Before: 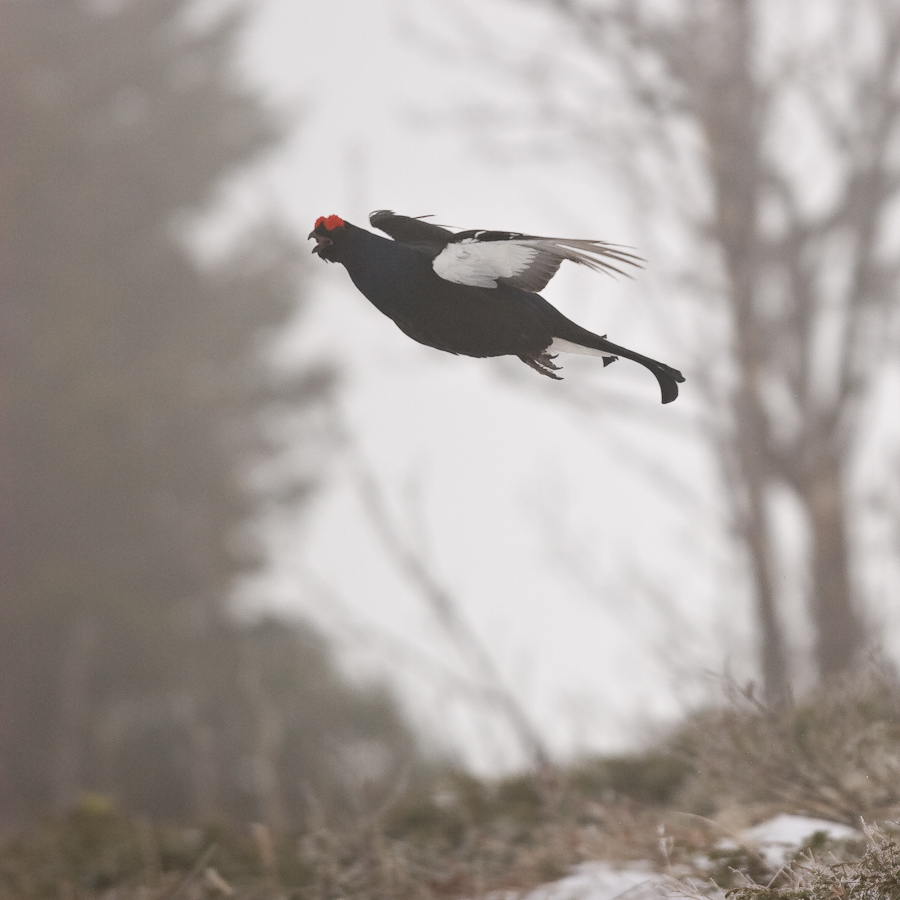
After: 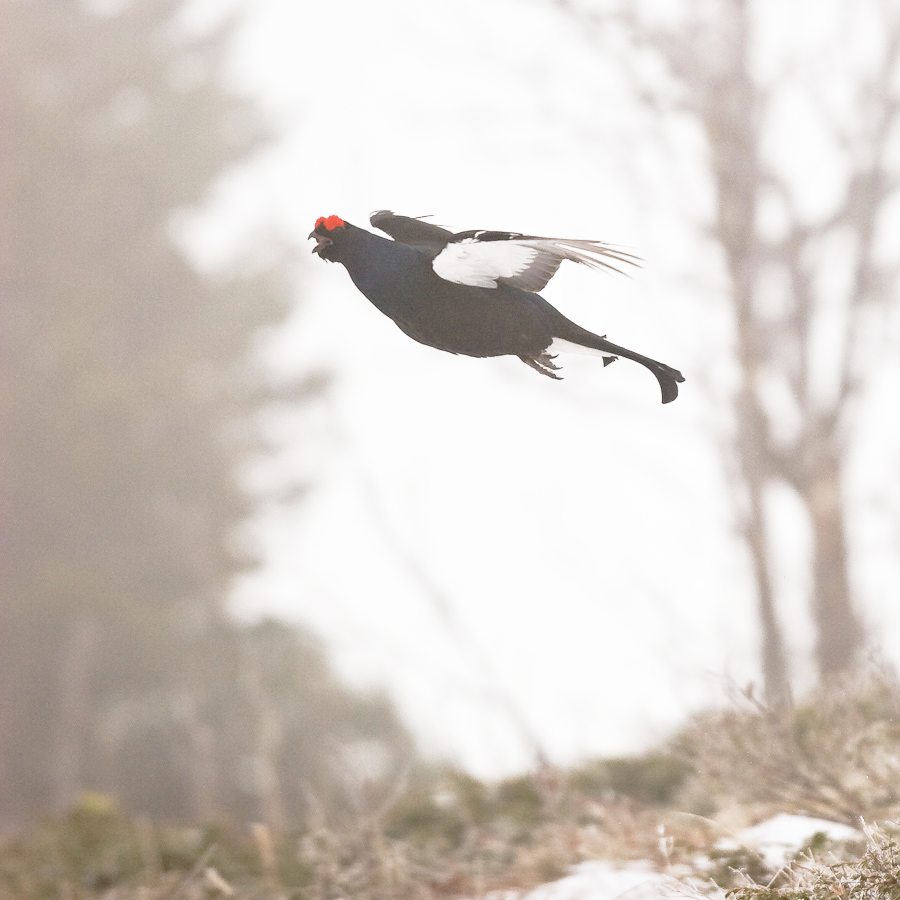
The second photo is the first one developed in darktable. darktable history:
base curve: curves: ch0 [(0, 0) (0.012, 0.01) (0.073, 0.168) (0.31, 0.711) (0.645, 0.957) (1, 1)], preserve colors none
shadows and highlights: shadows 25, highlights -25
